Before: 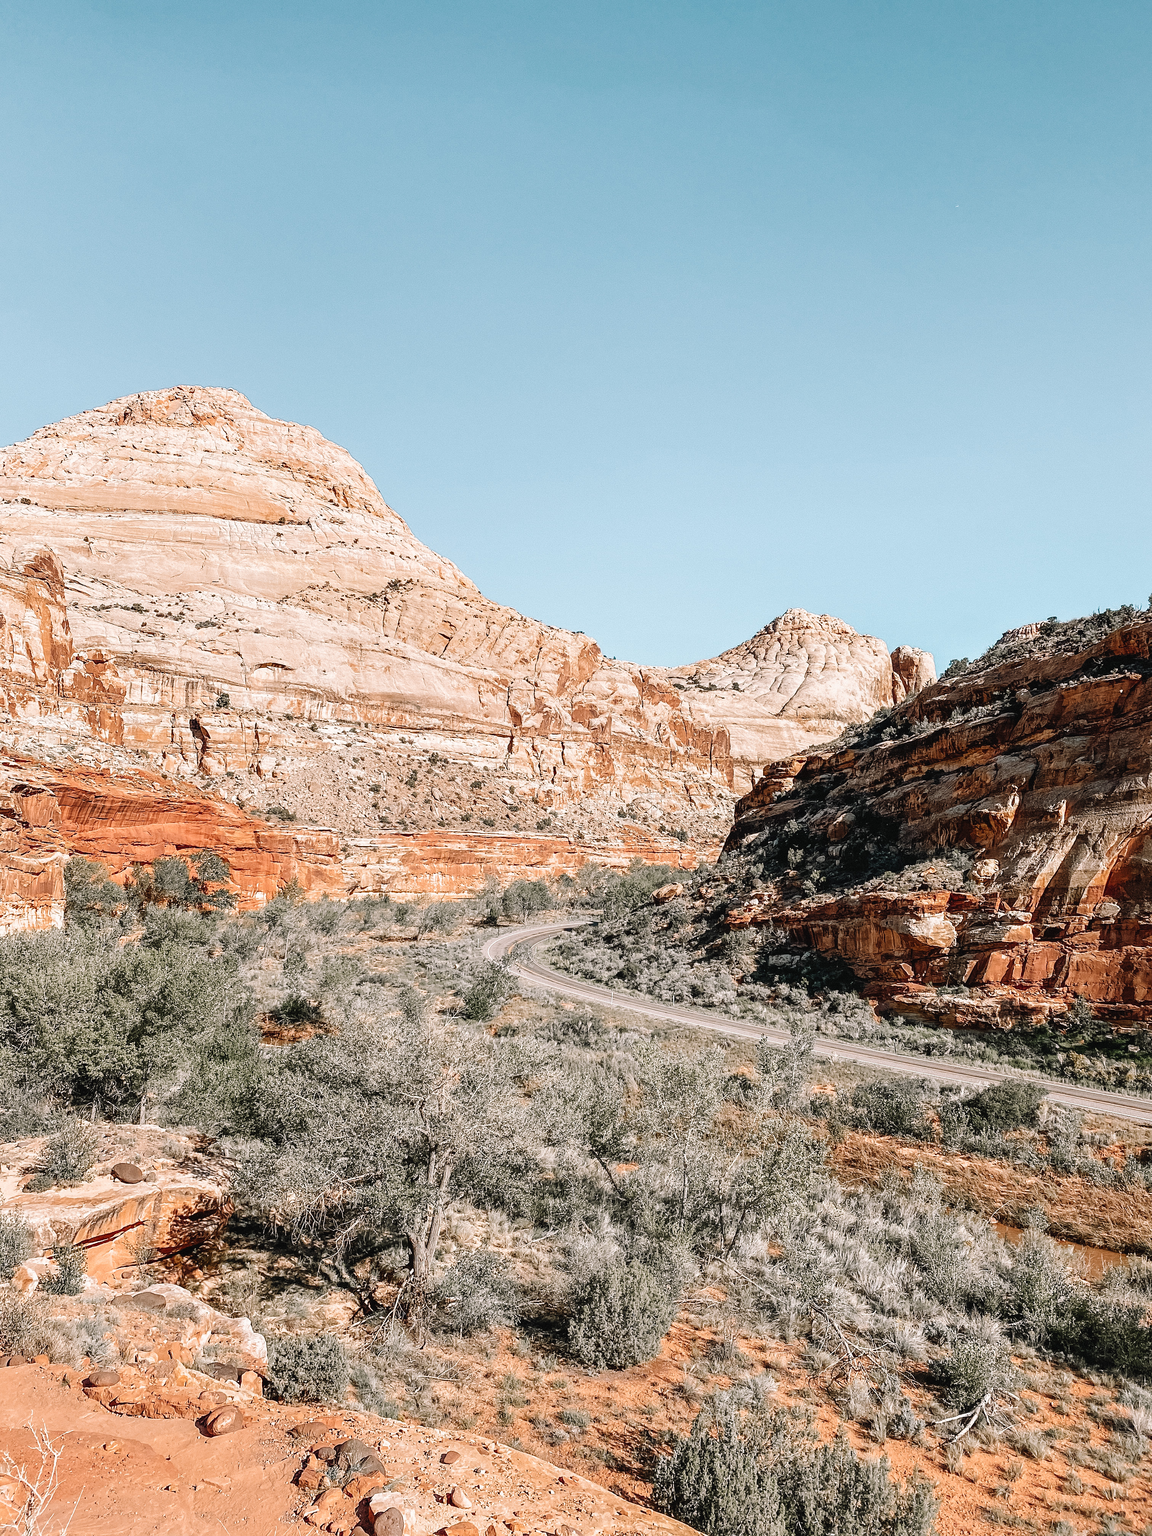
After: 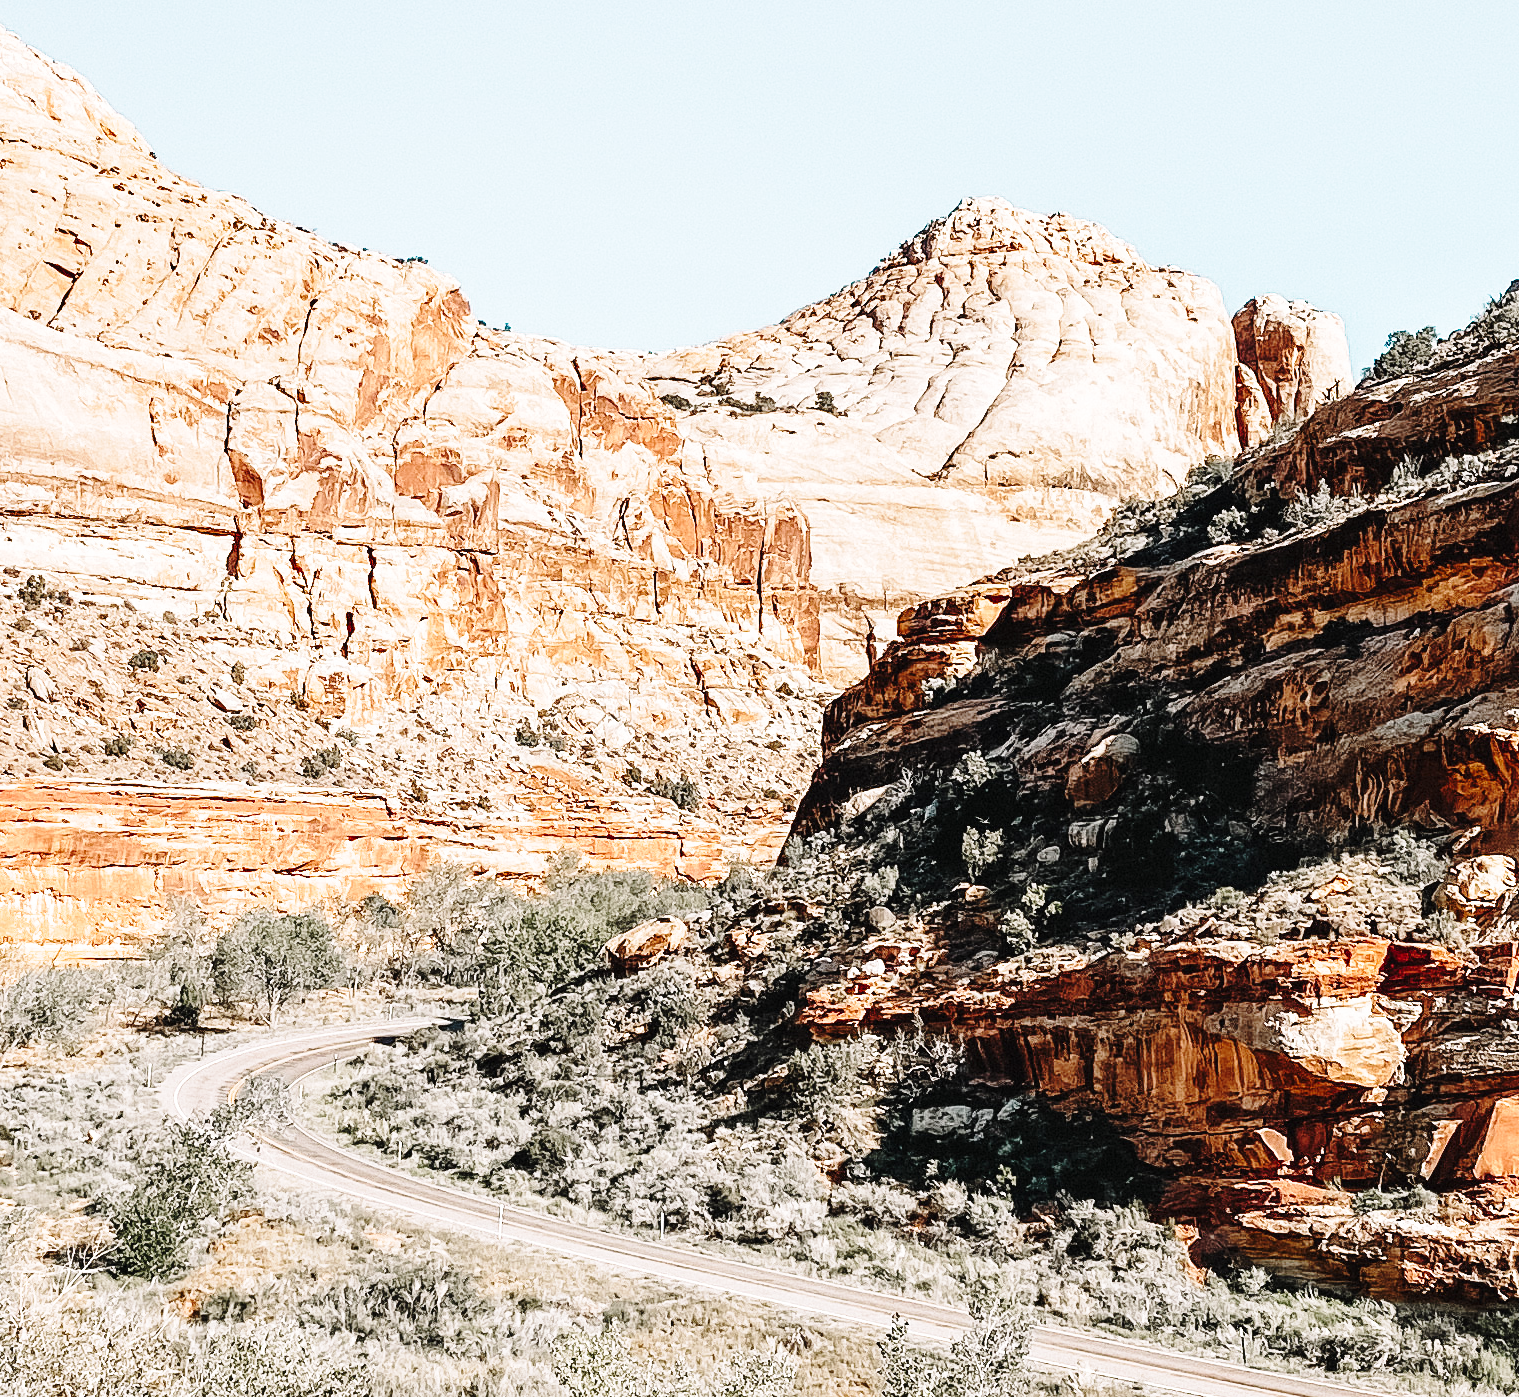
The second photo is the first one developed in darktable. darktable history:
crop: left 36.607%, top 34.735%, right 13.146%, bottom 30.611%
base curve: curves: ch0 [(0, 0) (0.028, 0.03) (0.121, 0.232) (0.46, 0.748) (0.859, 0.968) (1, 1)], preserve colors none
